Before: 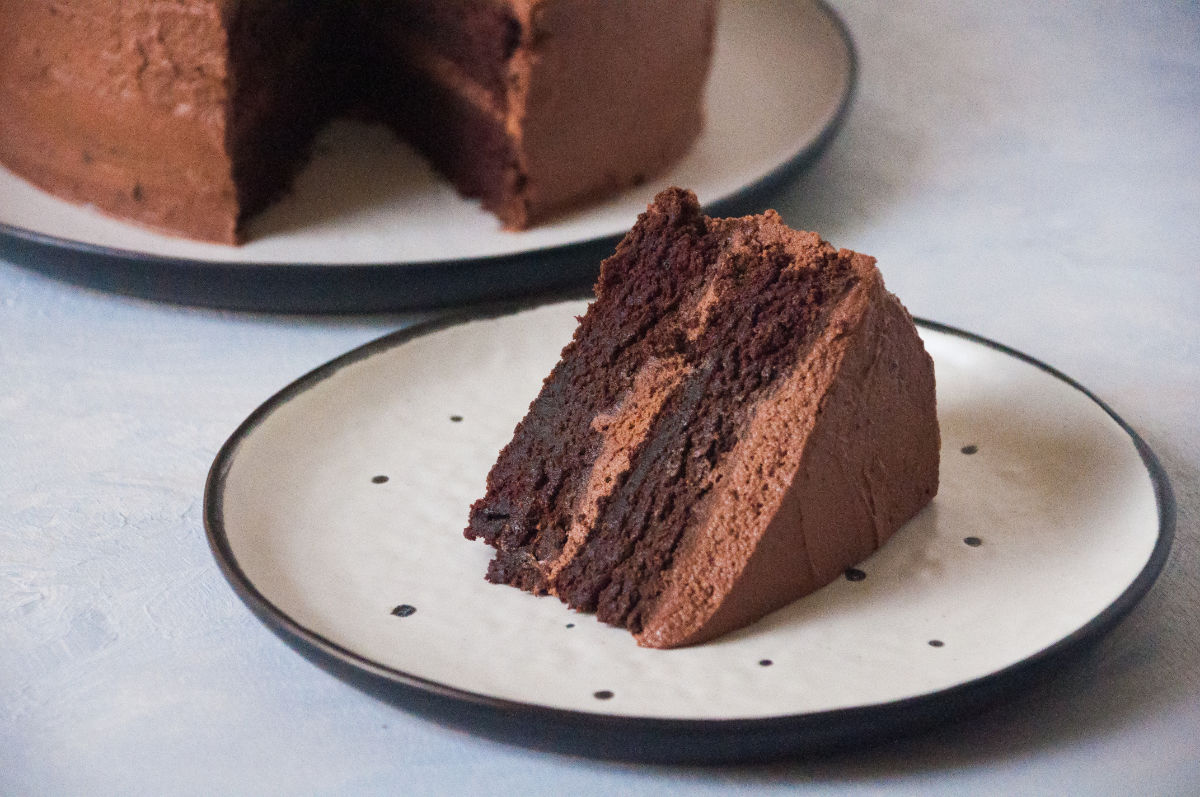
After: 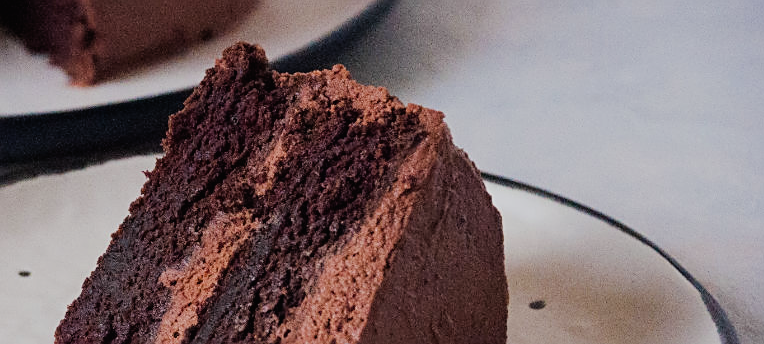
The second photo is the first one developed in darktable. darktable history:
filmic rgb: black relative exposure -7.65 EV, white relative exposure 4.56 EV, hardness 3.61
sharpen: on, module defaults
crop: left 36.005%, top 18.293%, right 0.31%, bottom 38.444%
contrast brightness saturation: contrast -0.02, brightness -0.01, saturation 0.03
color balance: gamma [0.9, 0.988, 0.975, 1.025], gain [1.05, 1, 1, 1]
